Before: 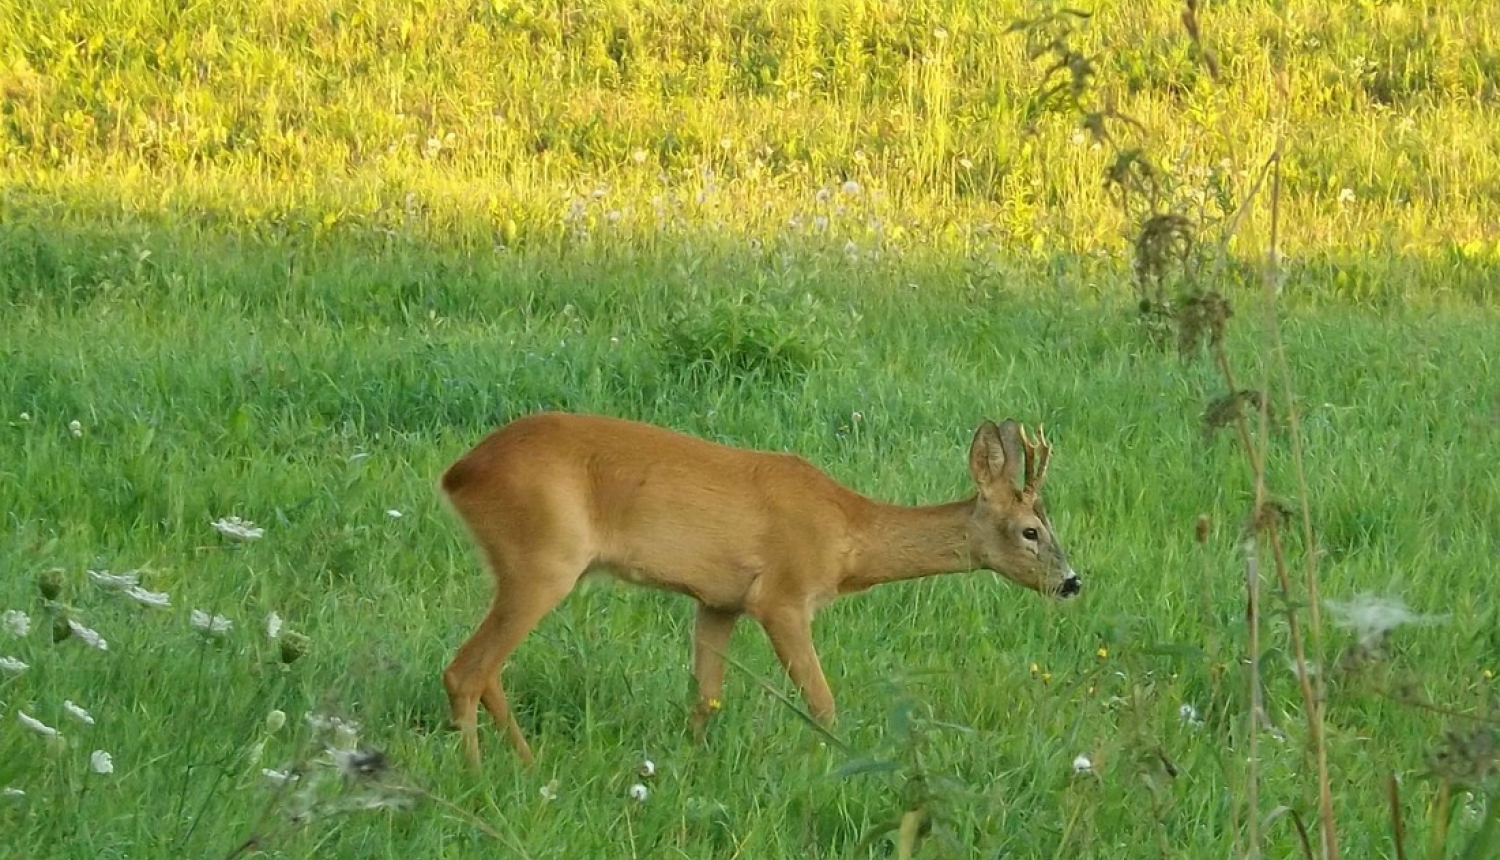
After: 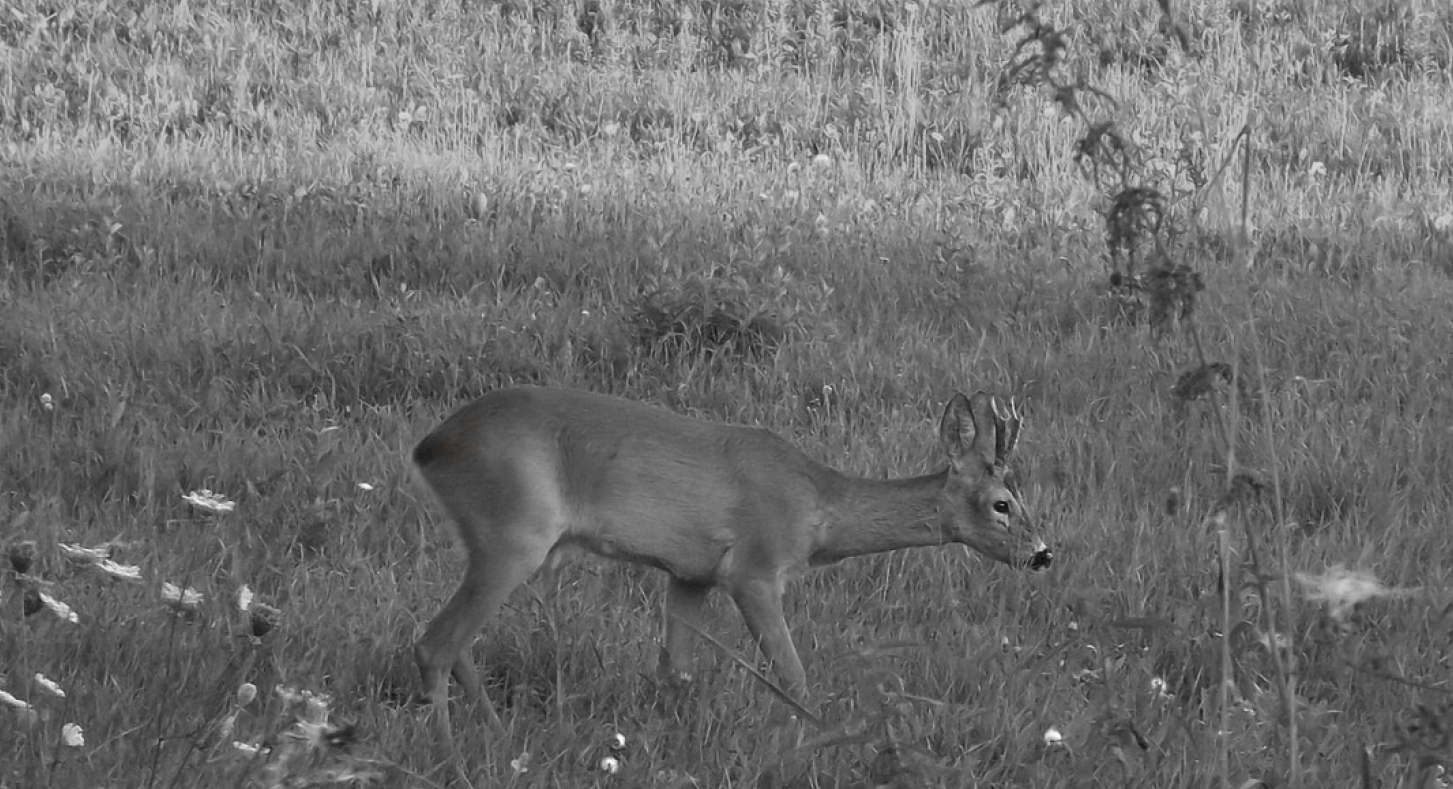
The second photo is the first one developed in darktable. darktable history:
crop: left 1.964%, top 3.251%, right 1.122%, bottom 4.933%
color balance rgb: linear chroma grading › global chroma 9%, perceptual saturation grading › global saturation 36%, perceptual saturation grading › shadows 35%, perceptual brilliance grading › global brilliance 15%, perceptual brilliance grading › shadows -35%, global vibrance 15%
color zones: curves: ch0 [(0, 0.352) (0.143, 0.407) (0.286, 0.386) (0.429, 0.431) (0.571, 0.829) (0.714, 0.853) (0.857, 0.833) (1, 0.352)]; ch1 [(0, 0.604) (0.072, 0.726) (0.096, 0.608) (0.205, 0.007) (0.571, -0.006) (0.839, -0.013) (0.857, -0.012) (1, 0.604)]
